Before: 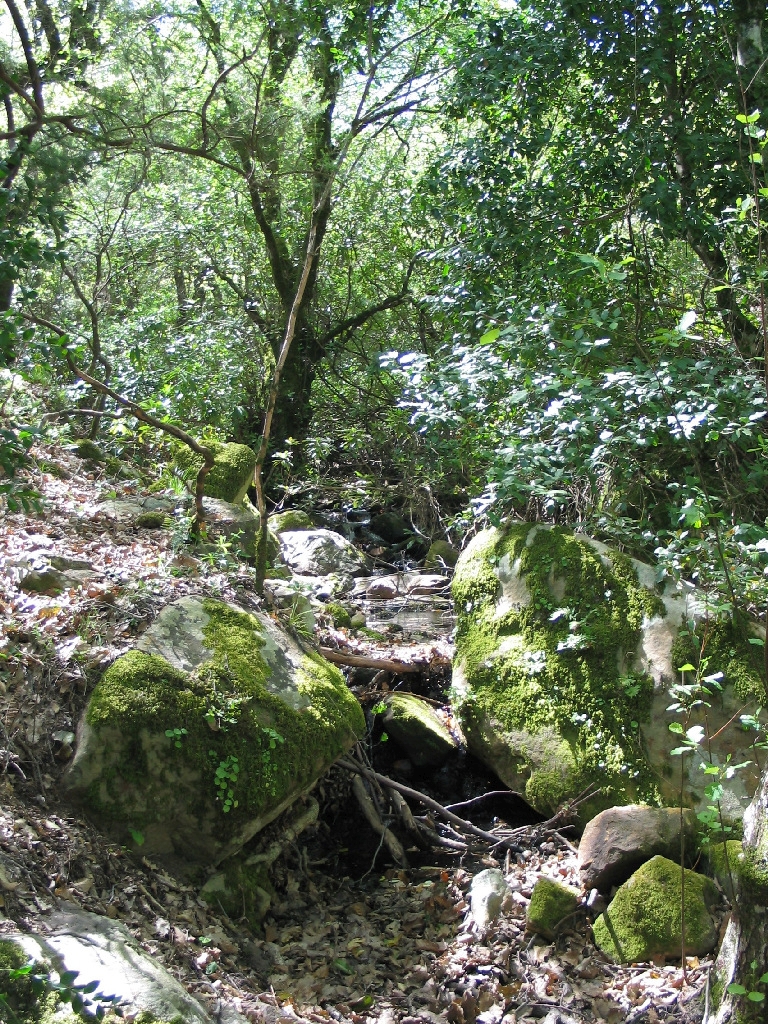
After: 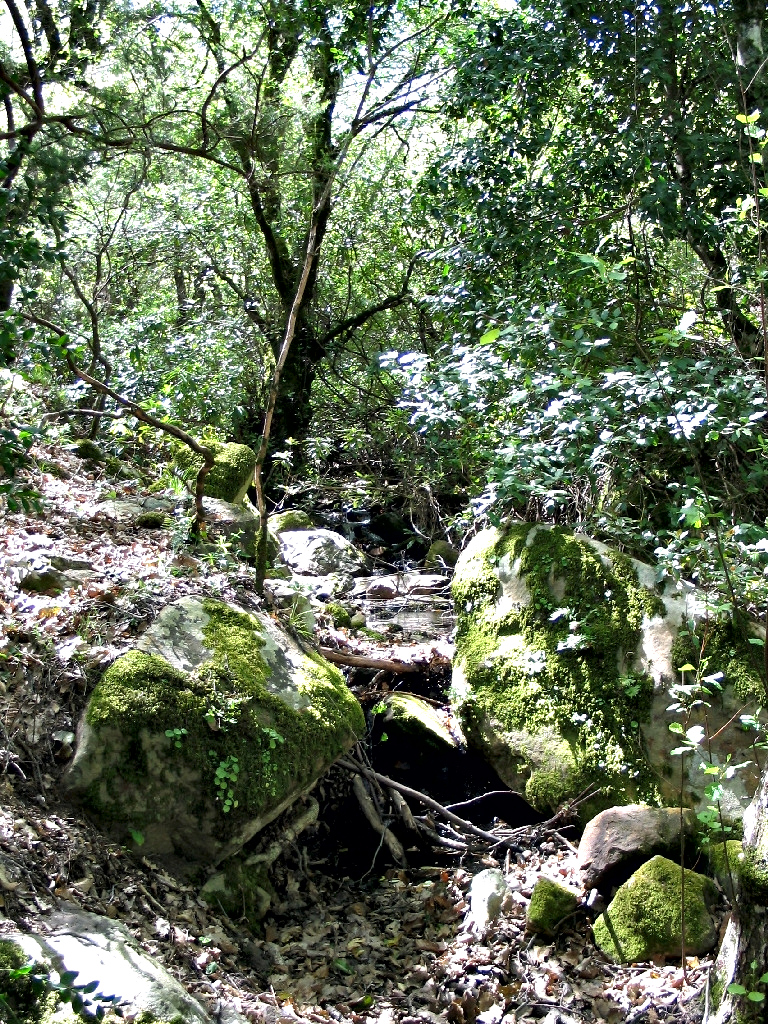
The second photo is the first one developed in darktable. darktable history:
contrast brightness saturation: saturation -0.054
contrast equalizer: octaves 7, y [[0.6 ×6], [0.55 ×6], [0 ×6], [0 ×6], [0 ×6]]
shadows and highlights: shadows 22.7, highlights -49.2, soften with gaussian
